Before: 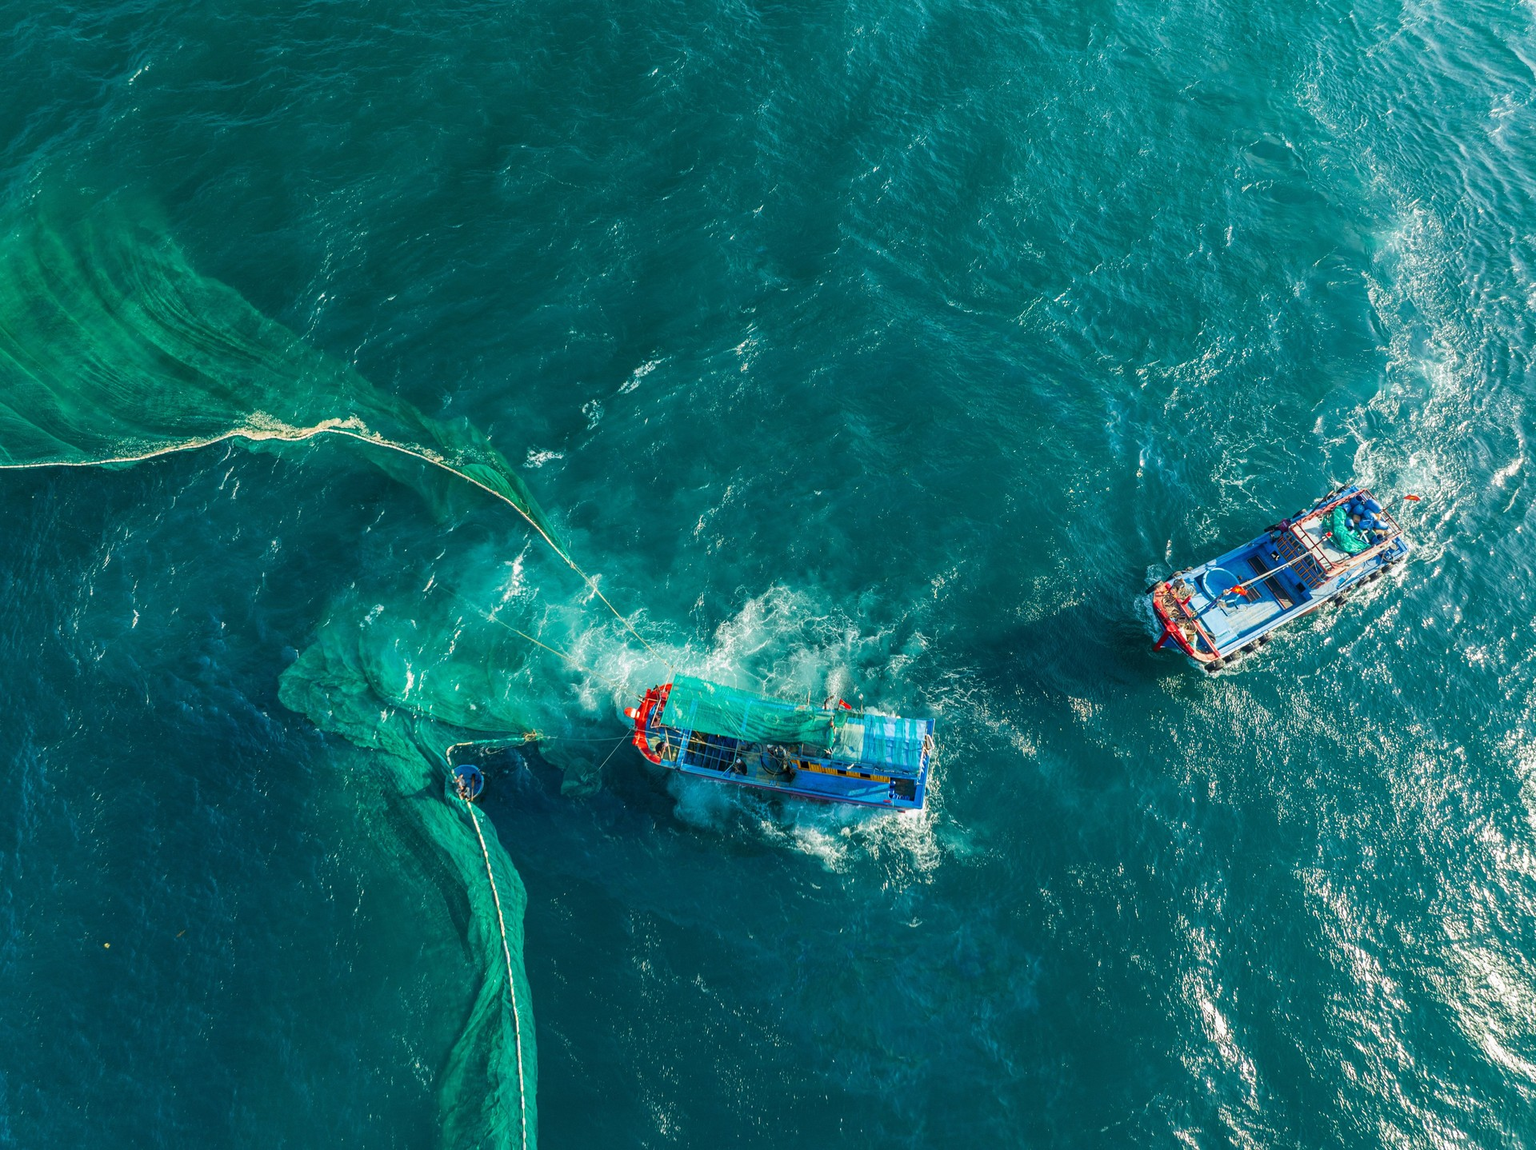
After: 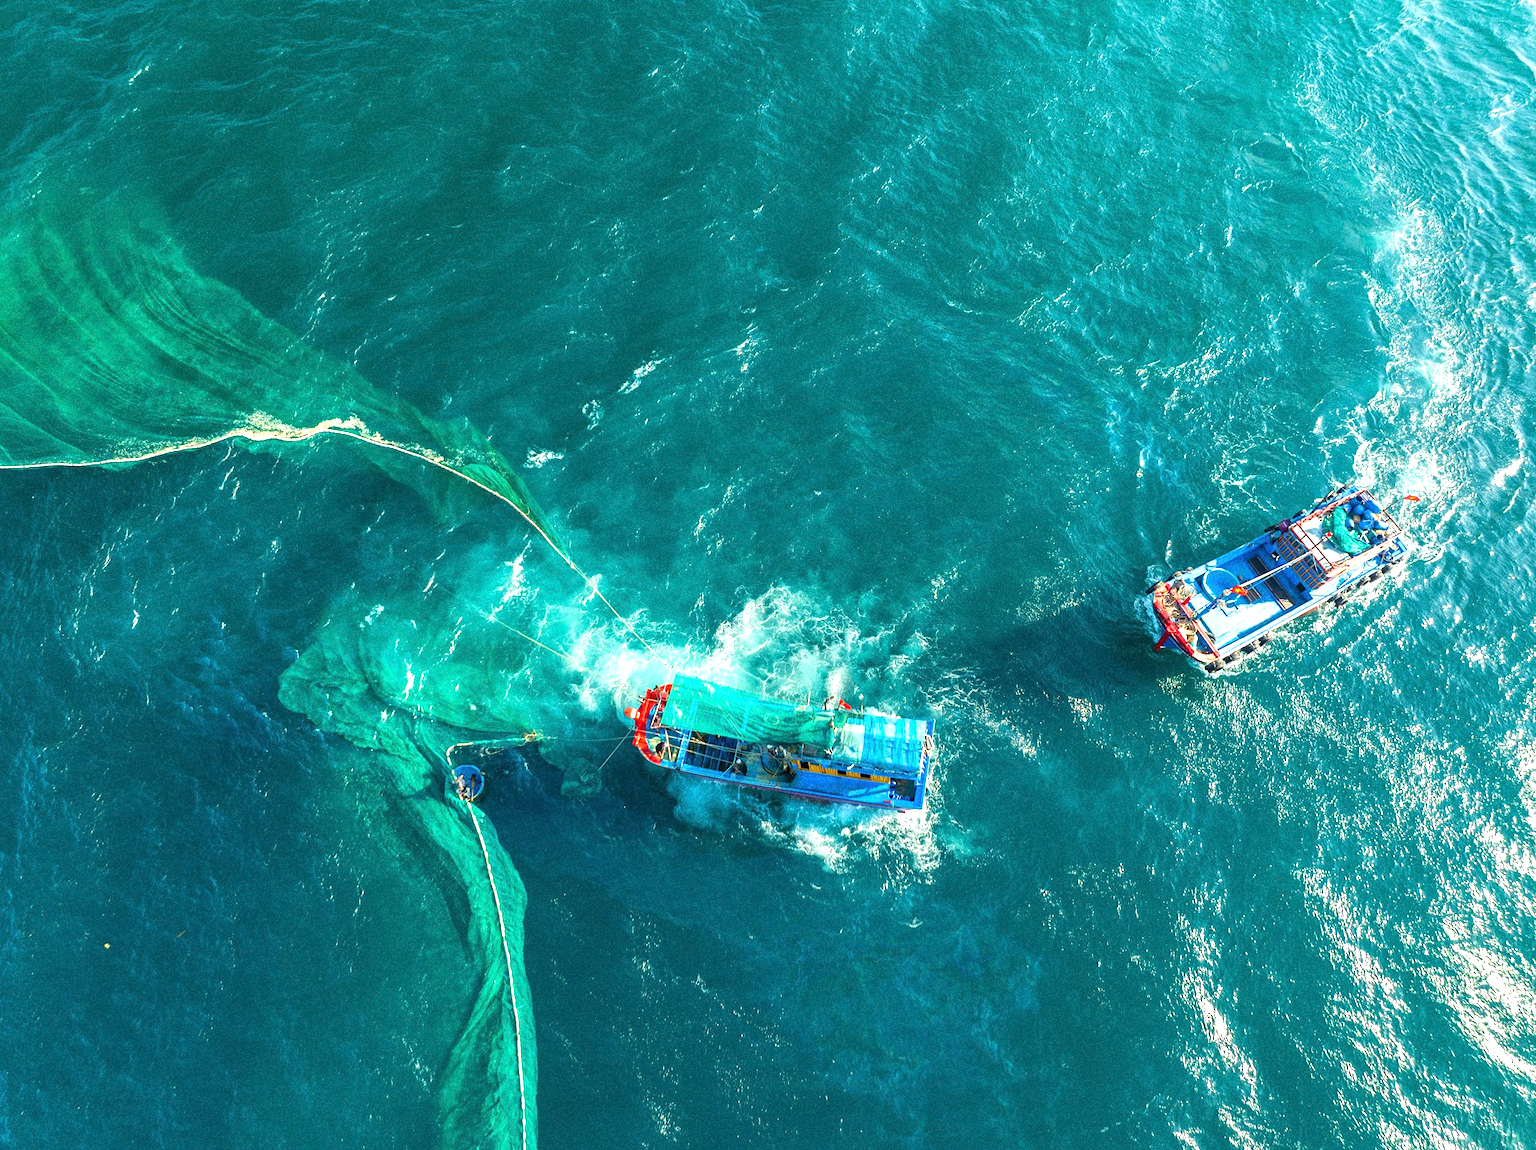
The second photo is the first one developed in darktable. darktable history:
exposure: black level correction 0, exposure 0.9 EV, compensate highlight preservation false
grain: on, module defaults
